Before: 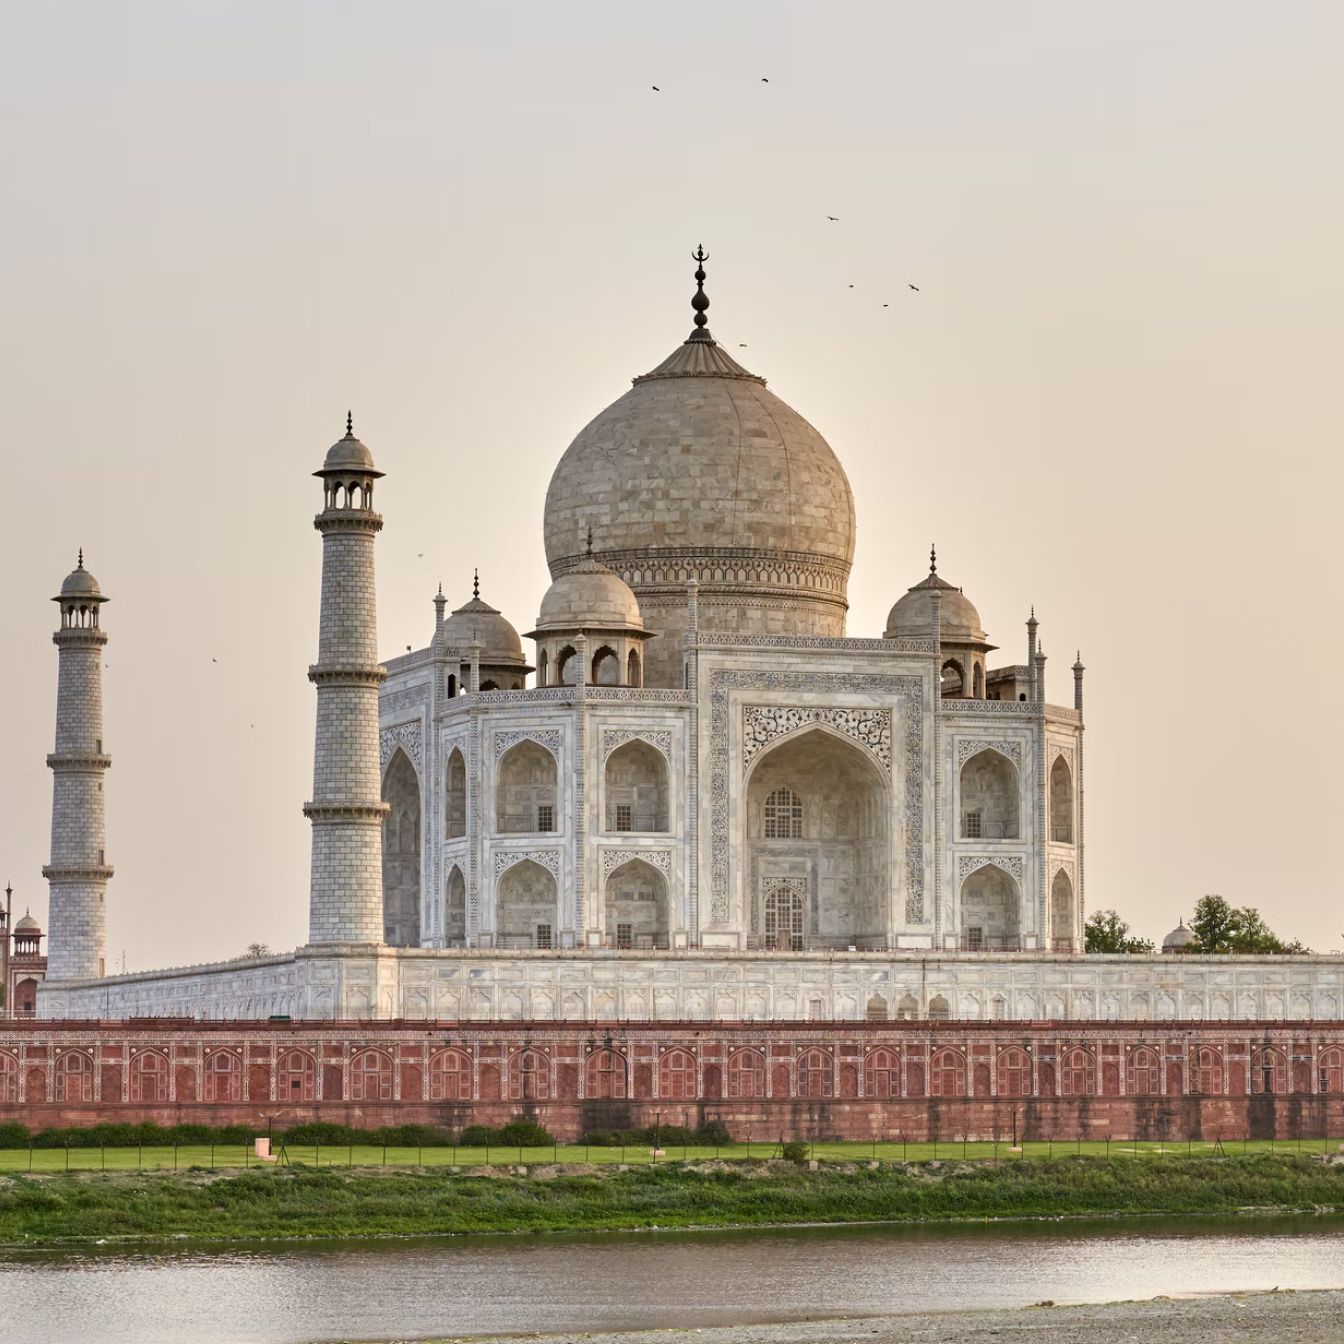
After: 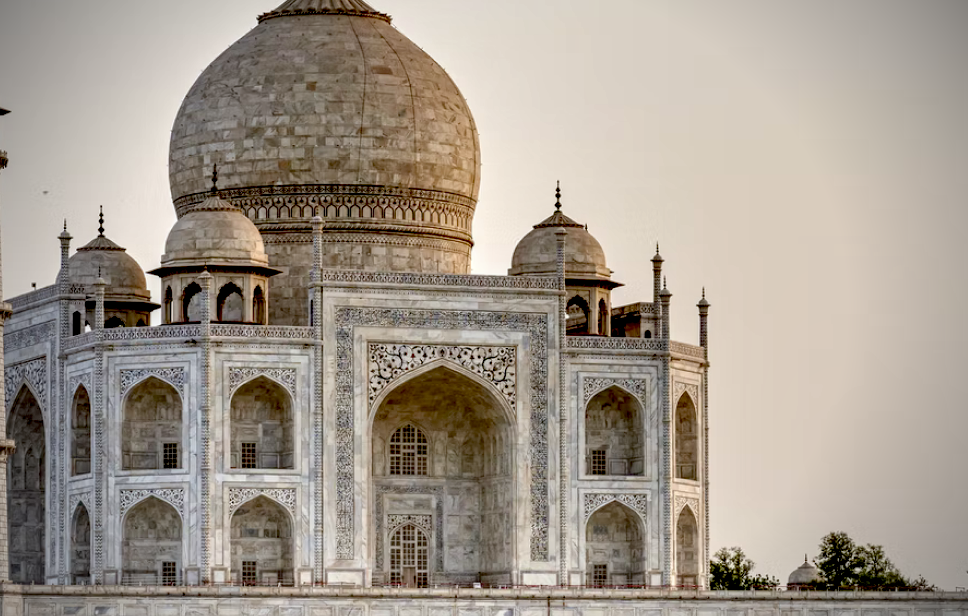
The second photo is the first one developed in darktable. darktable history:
local contrast: on, module defaults
bloom: size 13.65%, threshold 98.39%, strength 4.82%
crop and rotate: left 27.938%, top 27.046%, bottom 27.046%
exposure: black level correction 0.056, compensate highlight preservation false
vignetting: fall-off start 75%, brightness -0.692, width/height ratio 1.084
white balance: red 0.98, blue 1.034
